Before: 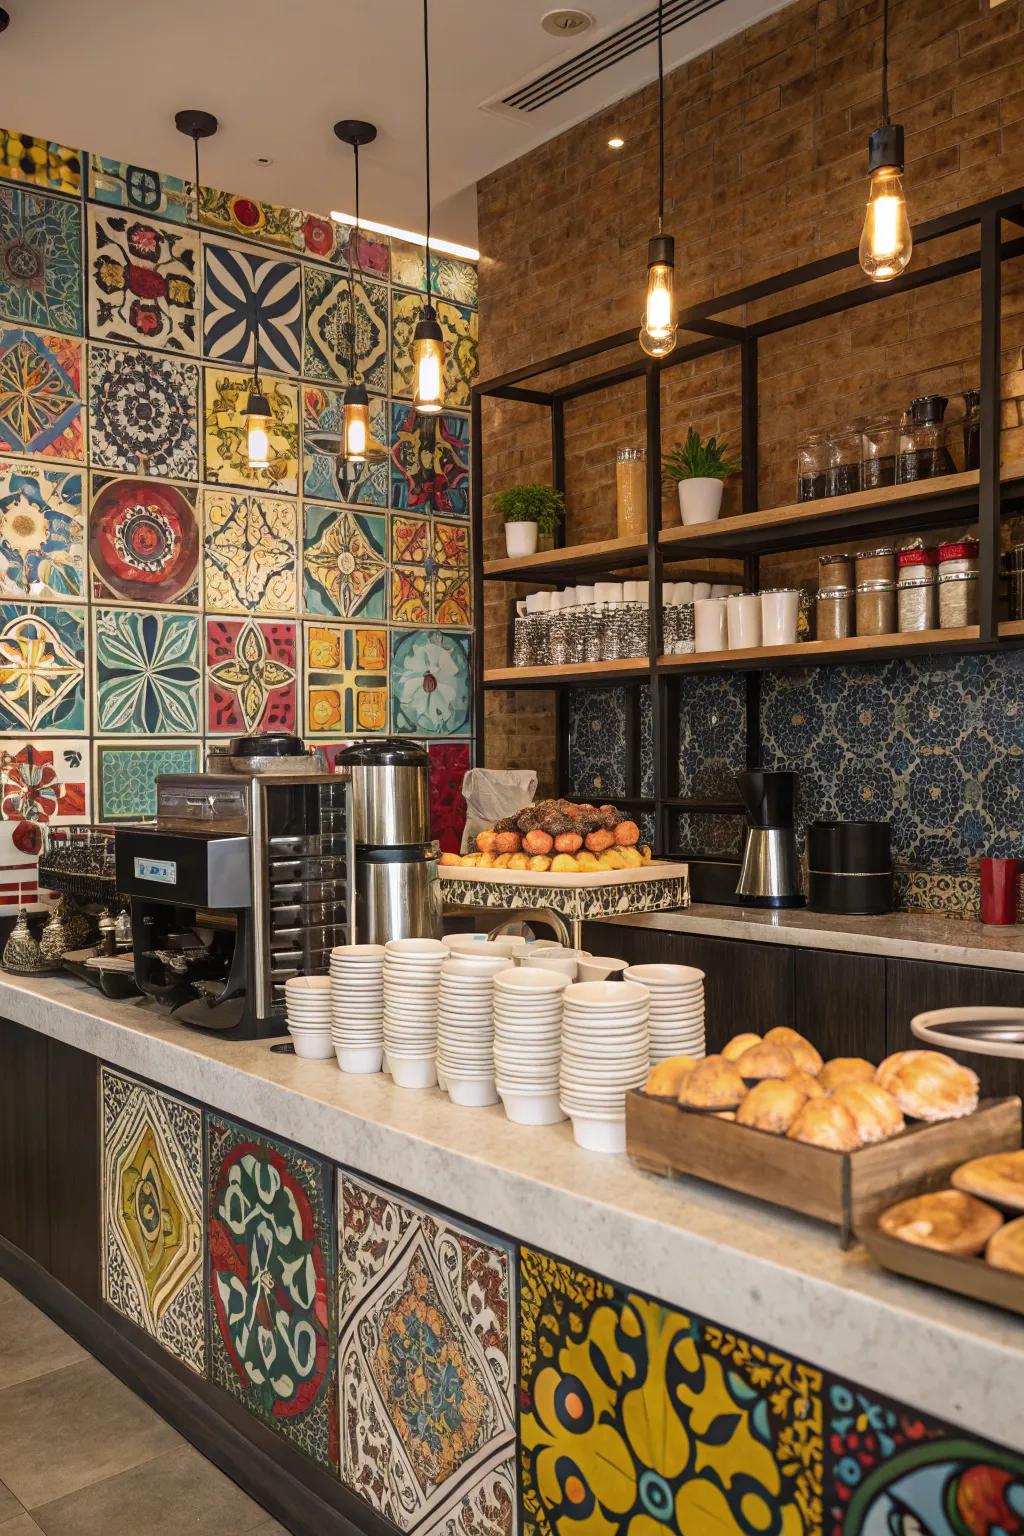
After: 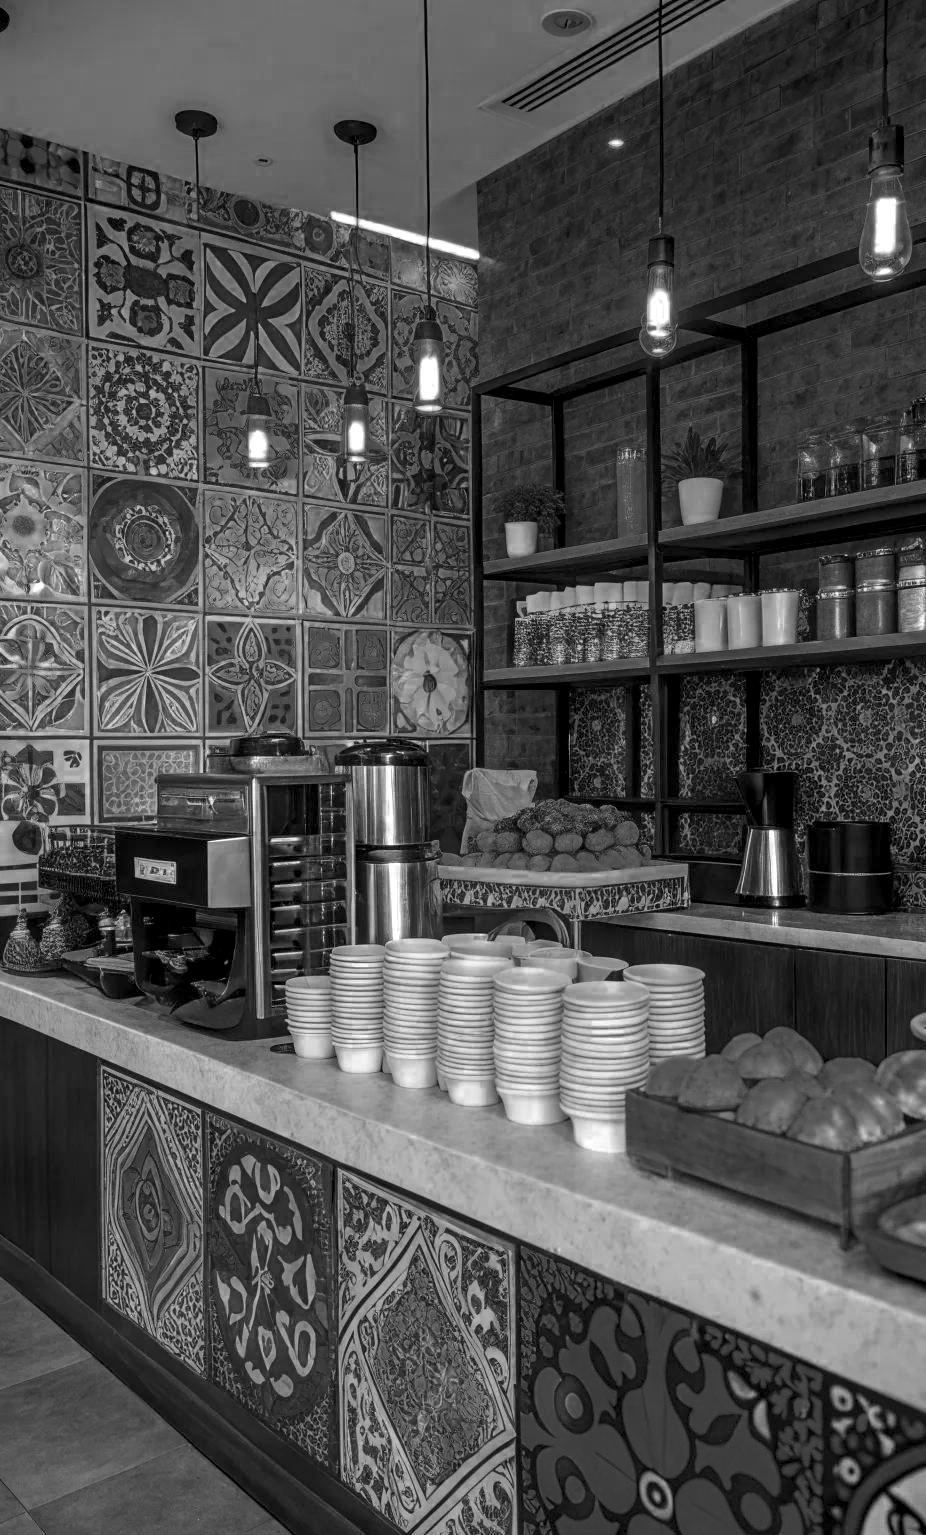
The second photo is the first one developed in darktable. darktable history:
color zones: curves: ch0 [(0.287, 0.048) (0.493, 0.484) (0.737, 0.816)]; ch1 [(0, 0) (0.143, 0) (0.286, 0) (0.429, 0) (0.571, 0) (0.714, 0) (0.857, 0)]
crop: right 9.504%, bottom 0.027%
local contrast: detail 142%
